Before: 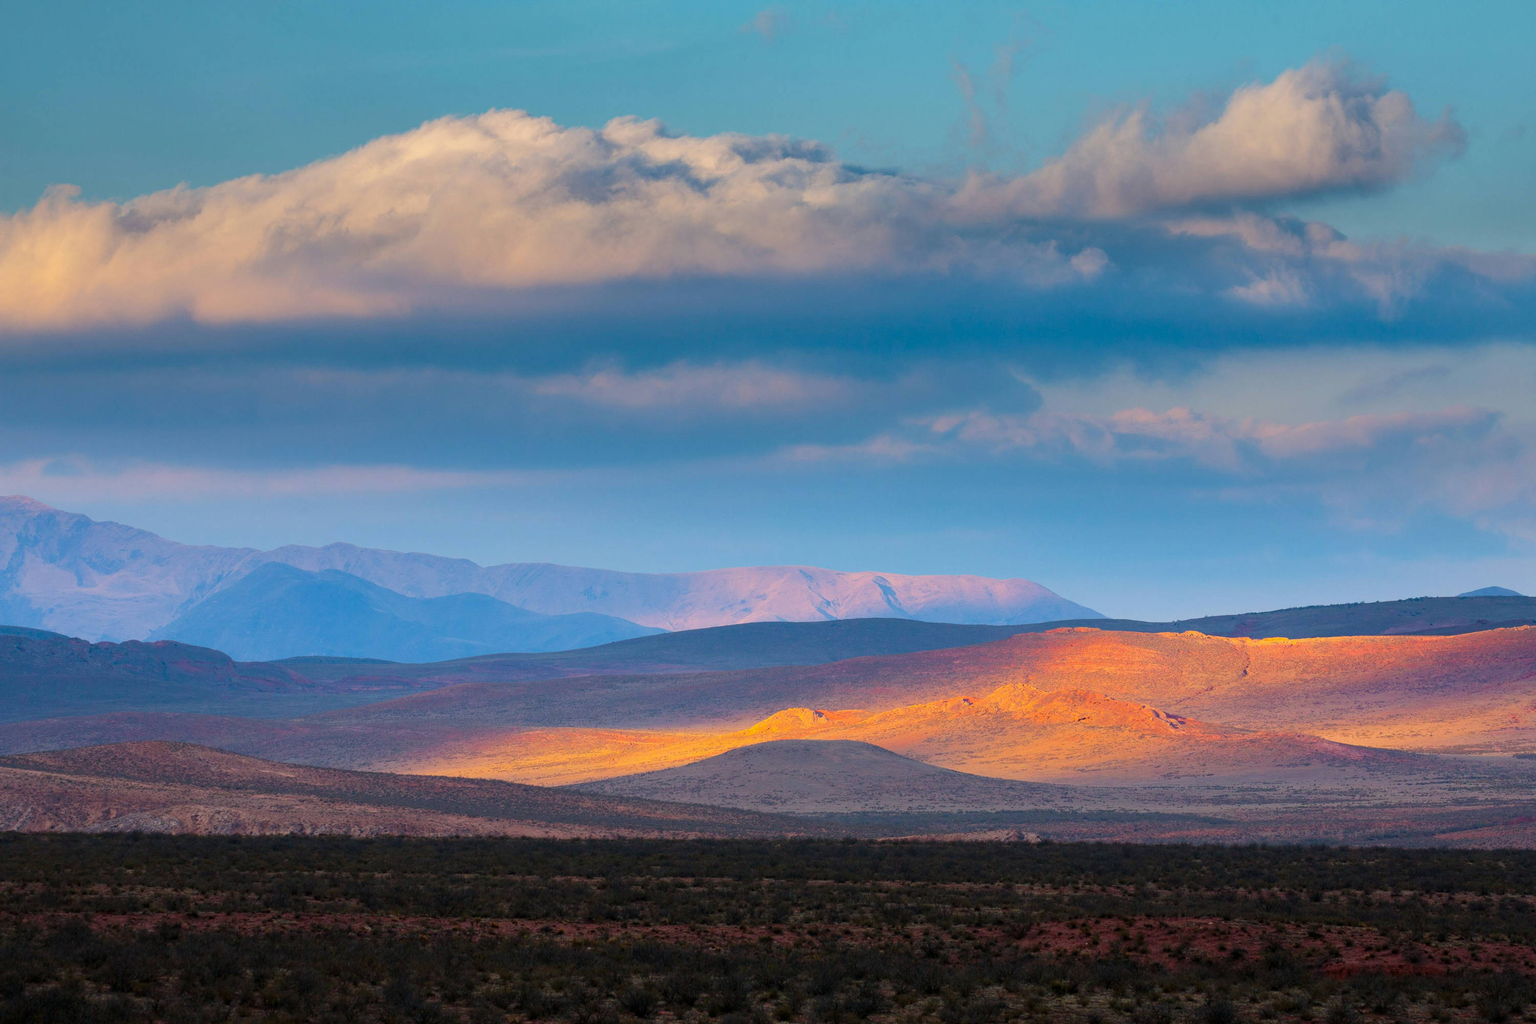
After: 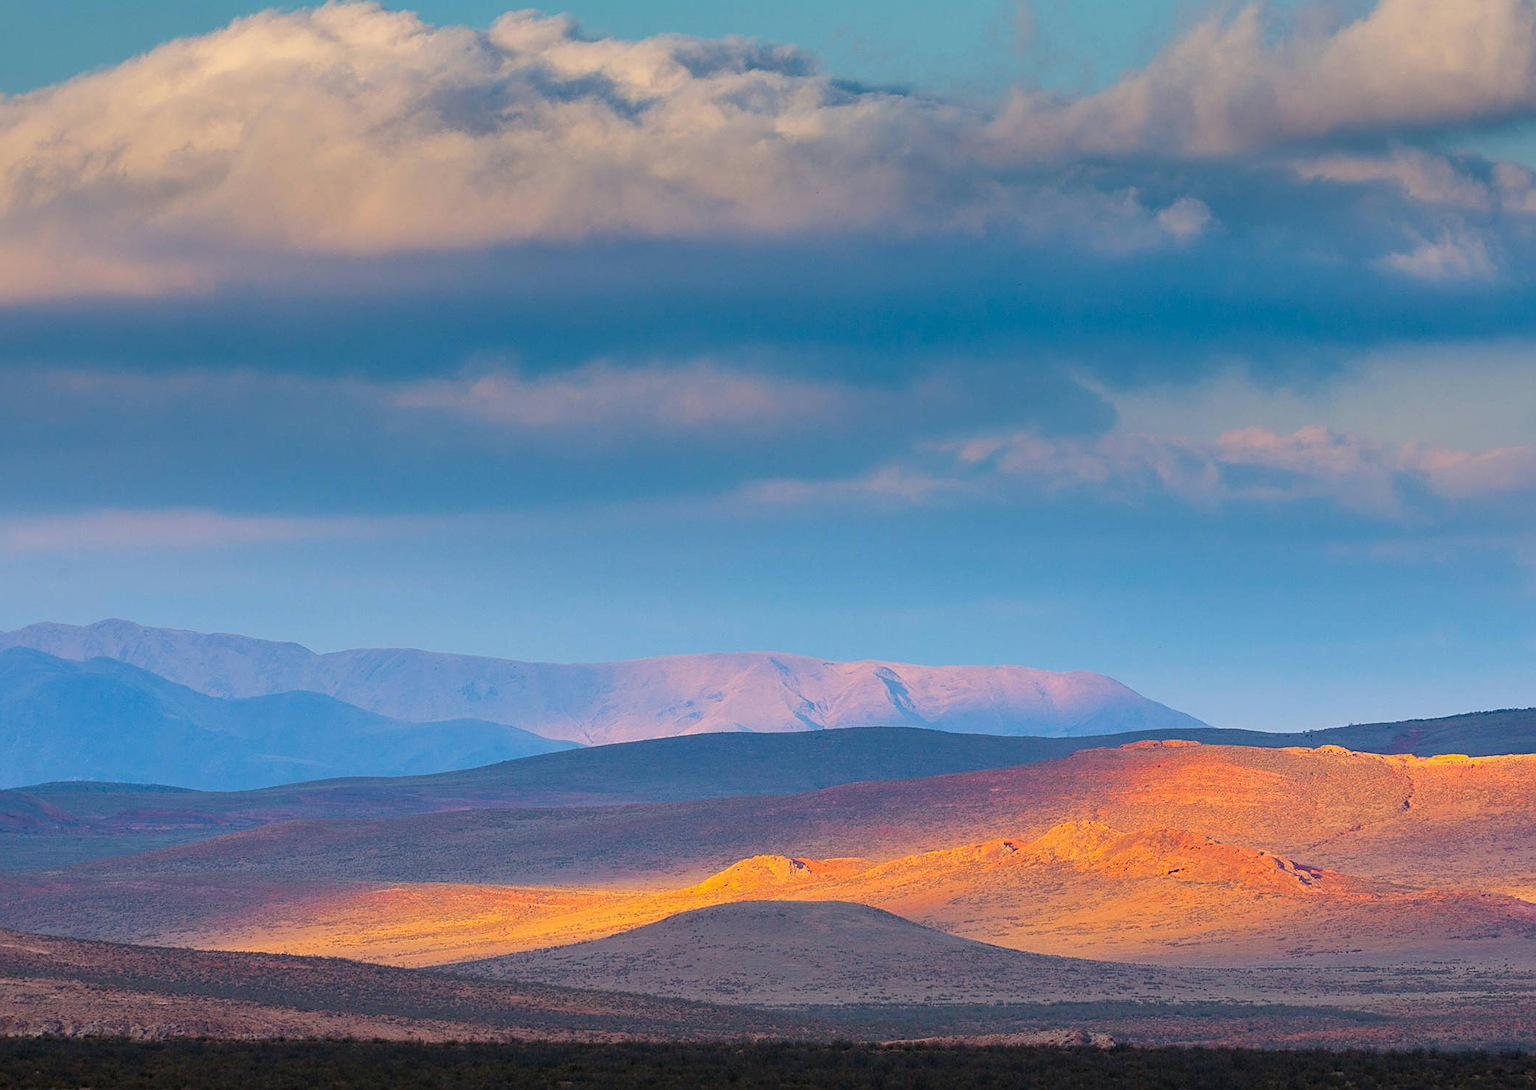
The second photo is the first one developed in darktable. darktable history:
crop and rotate: left 16.946%, top 10.677%, right 12.992%, bottom 14.718%
sharpen: on, module defaults
